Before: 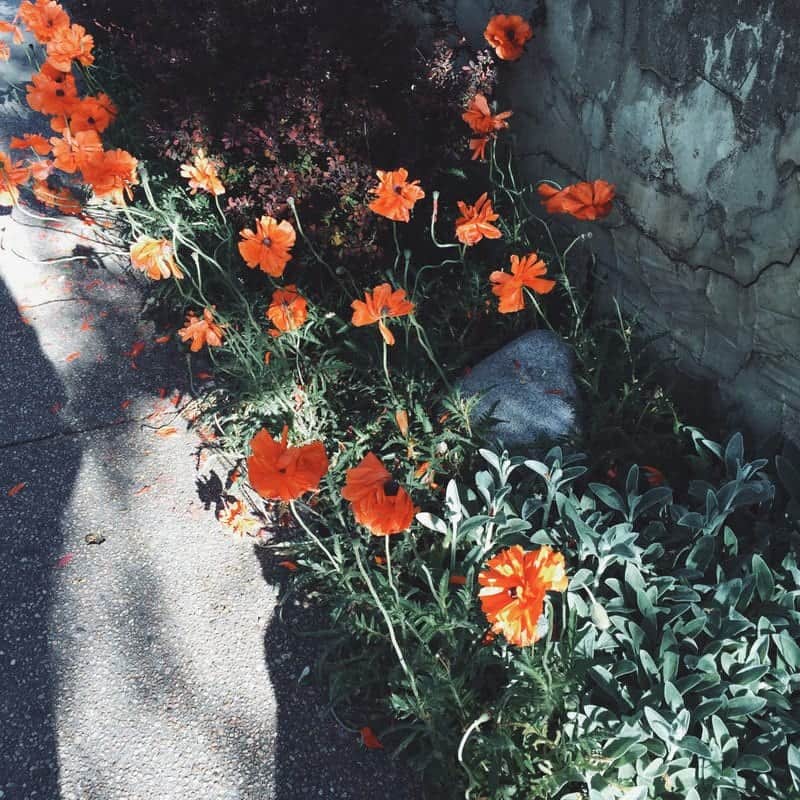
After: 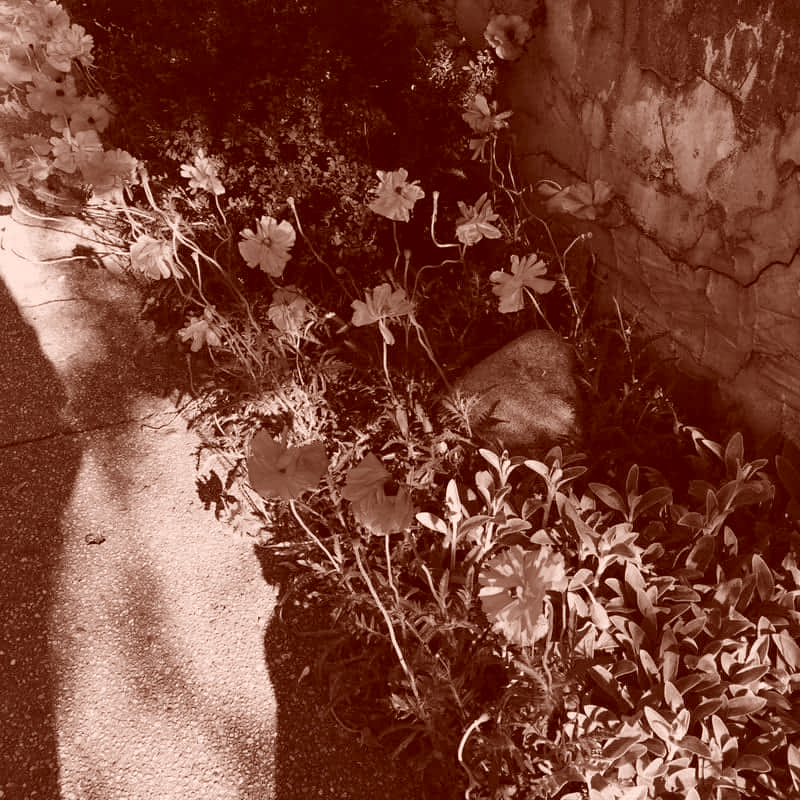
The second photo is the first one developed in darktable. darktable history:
color calibration: output gray [0.25, 0.35, 0.4, 0], x 0.331, y 0.344, temperature 5667.41 K
color correction: highlights a* 9.04, highlights b* 8.66, shadows a* 39.88, shadows b* 39.58, saturation 0.798
